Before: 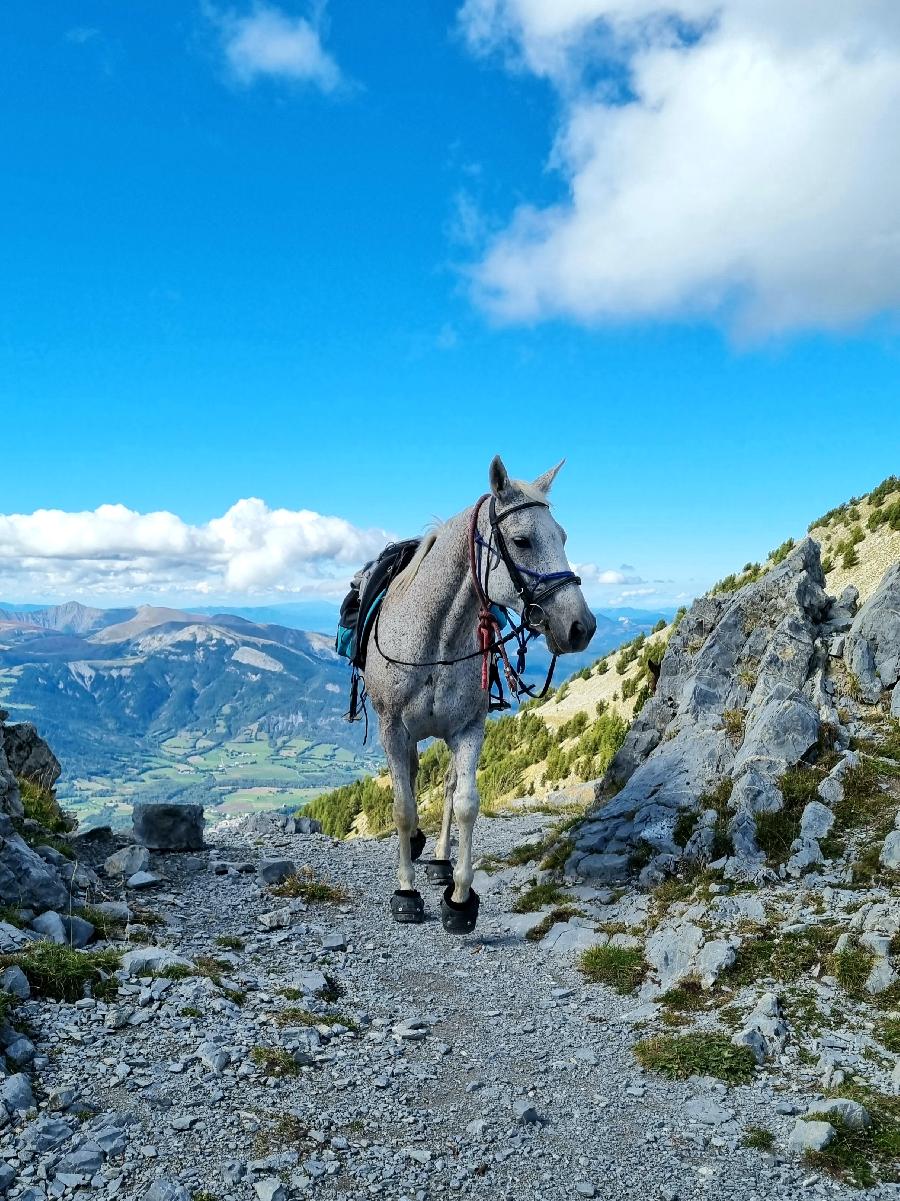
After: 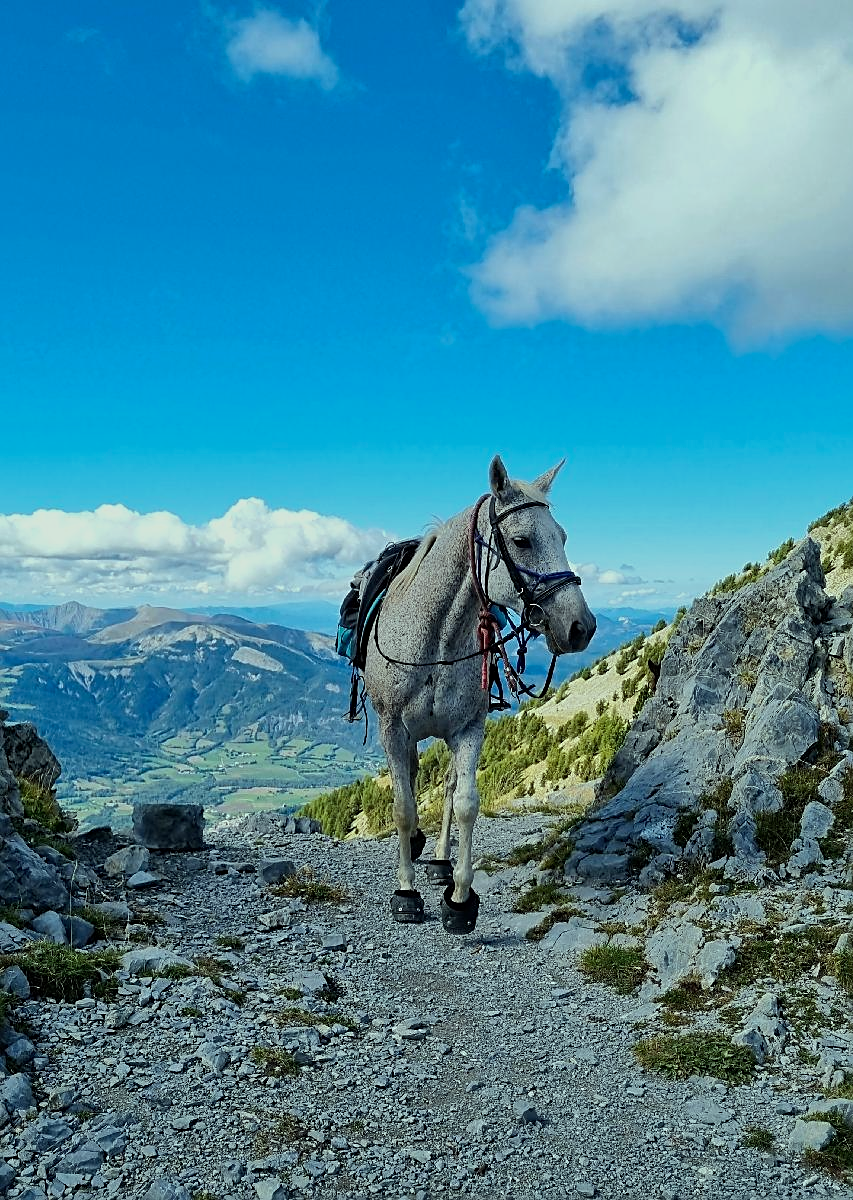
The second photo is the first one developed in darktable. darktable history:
sharpen: on, module defaults
color correction: highlights a* -8.18, highlights b* 3.47
crop and rotate: left 0%, right 5.187%
exposure: exposure -0.415 EV, compensate highlight preservation false
